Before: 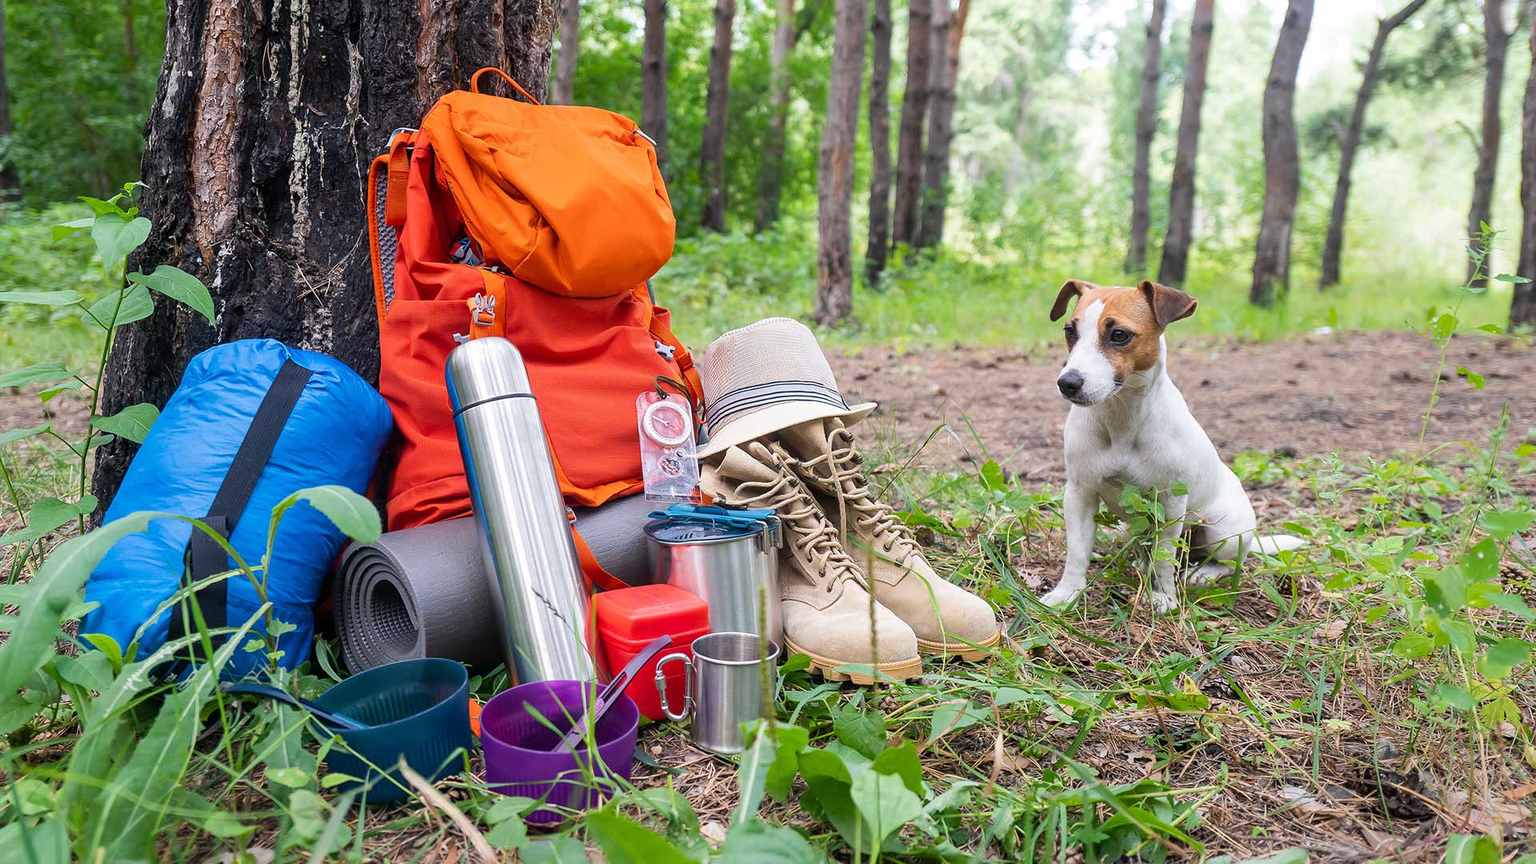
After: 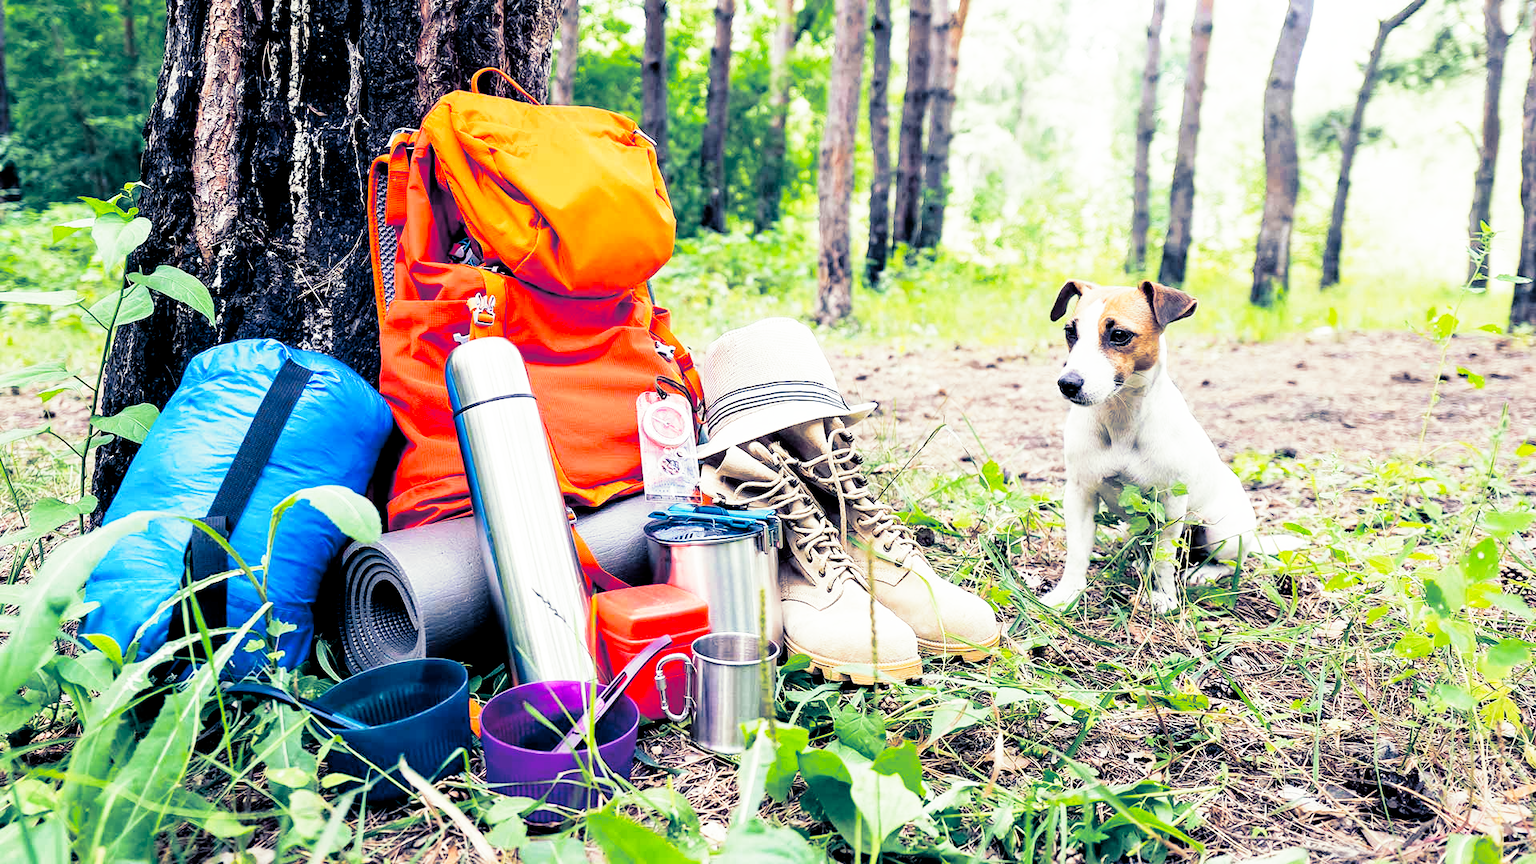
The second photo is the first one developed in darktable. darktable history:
split-toning: shadows › hue 226.8°, shadows › saturation 0.84
exposure: black level correction 0.016, exposure -0.009 EV, compensate highlight preservation false
base curve: curves: ch0 [(0, 0) (0.012, 0.01) (0.073, 0.168) (0.31, 0.711) (0.645, 0.957) (1, 1)], preserve colors none
